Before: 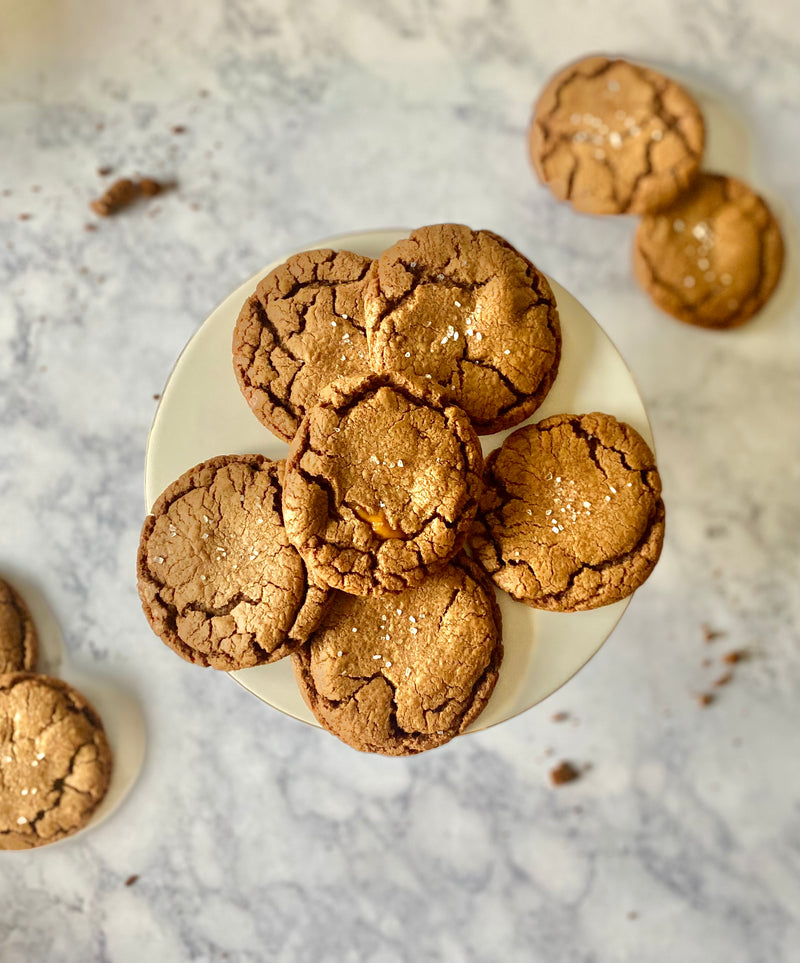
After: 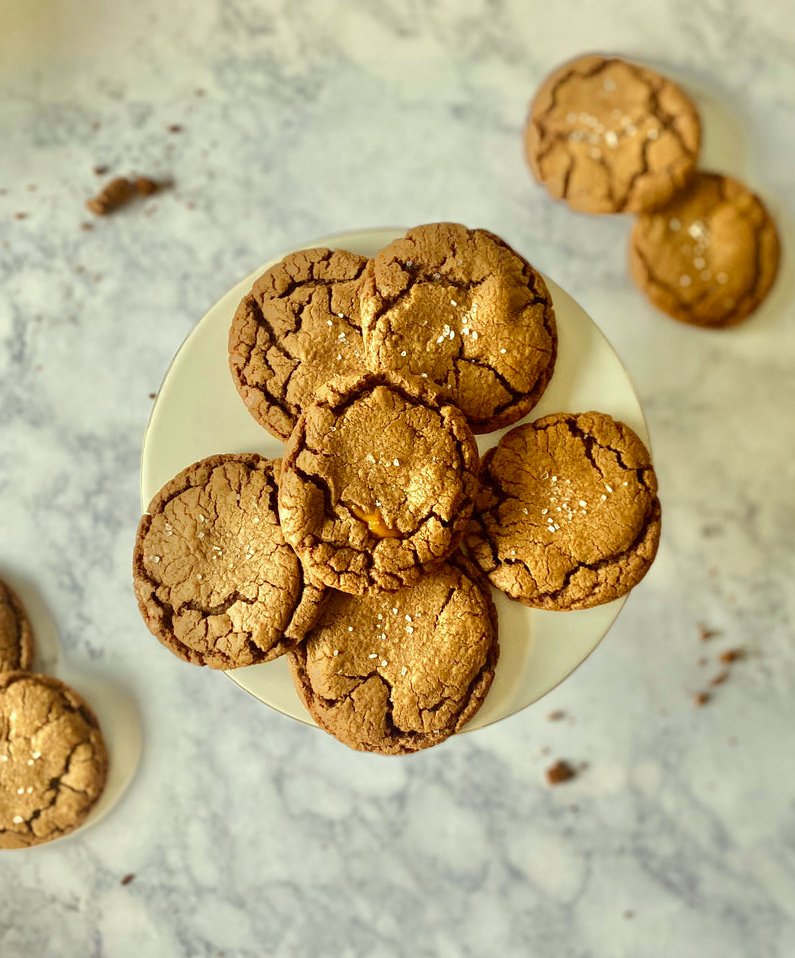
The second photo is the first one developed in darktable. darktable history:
crop and rotate: left 0.614%, top 0.179%, bottom 0.309%
color correction: highlights a* -4.28, highlights b* 6.53
